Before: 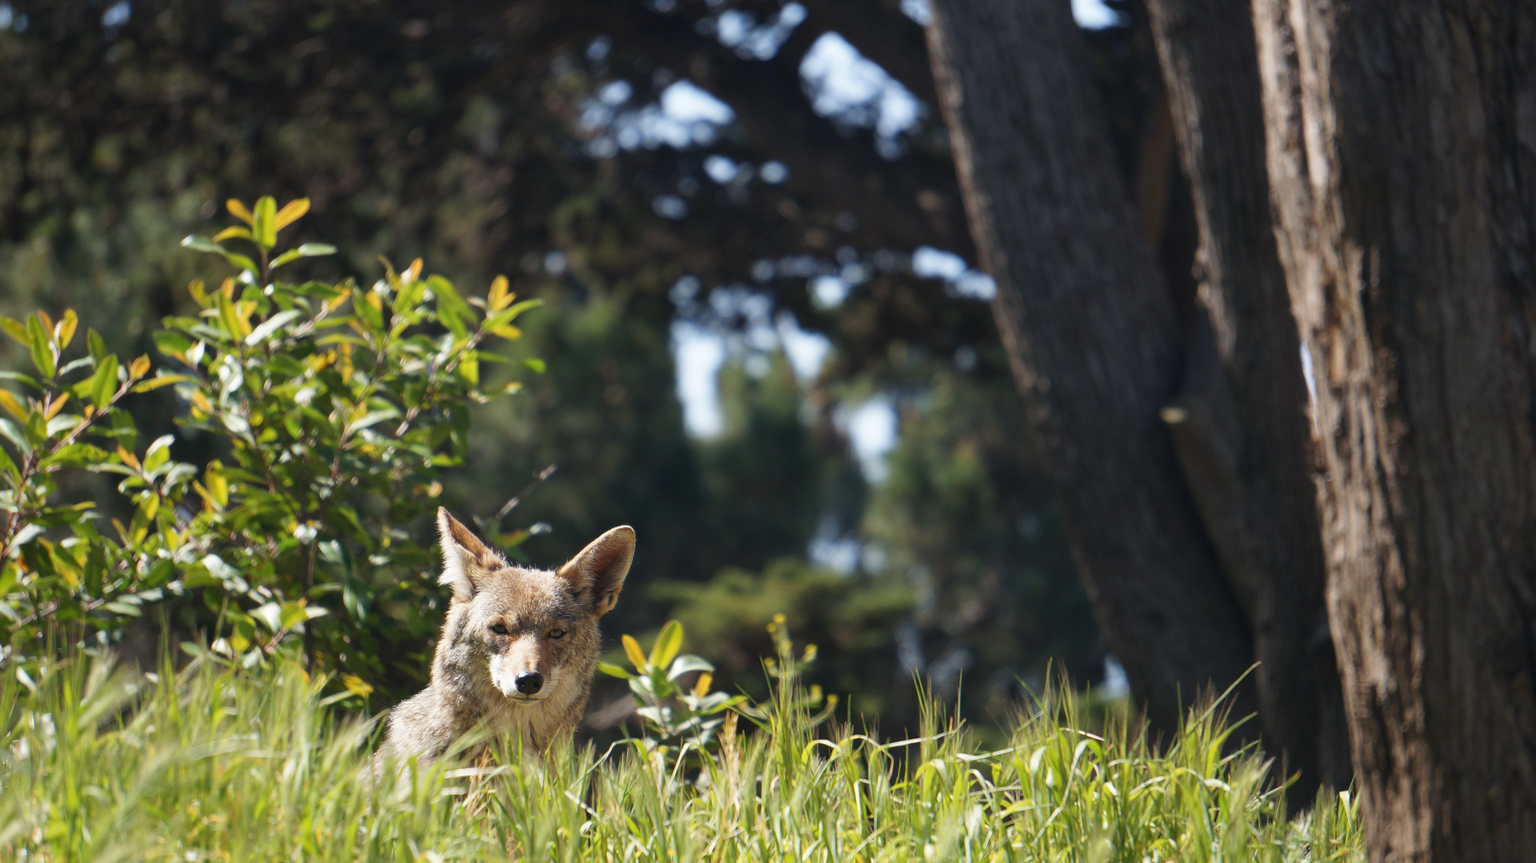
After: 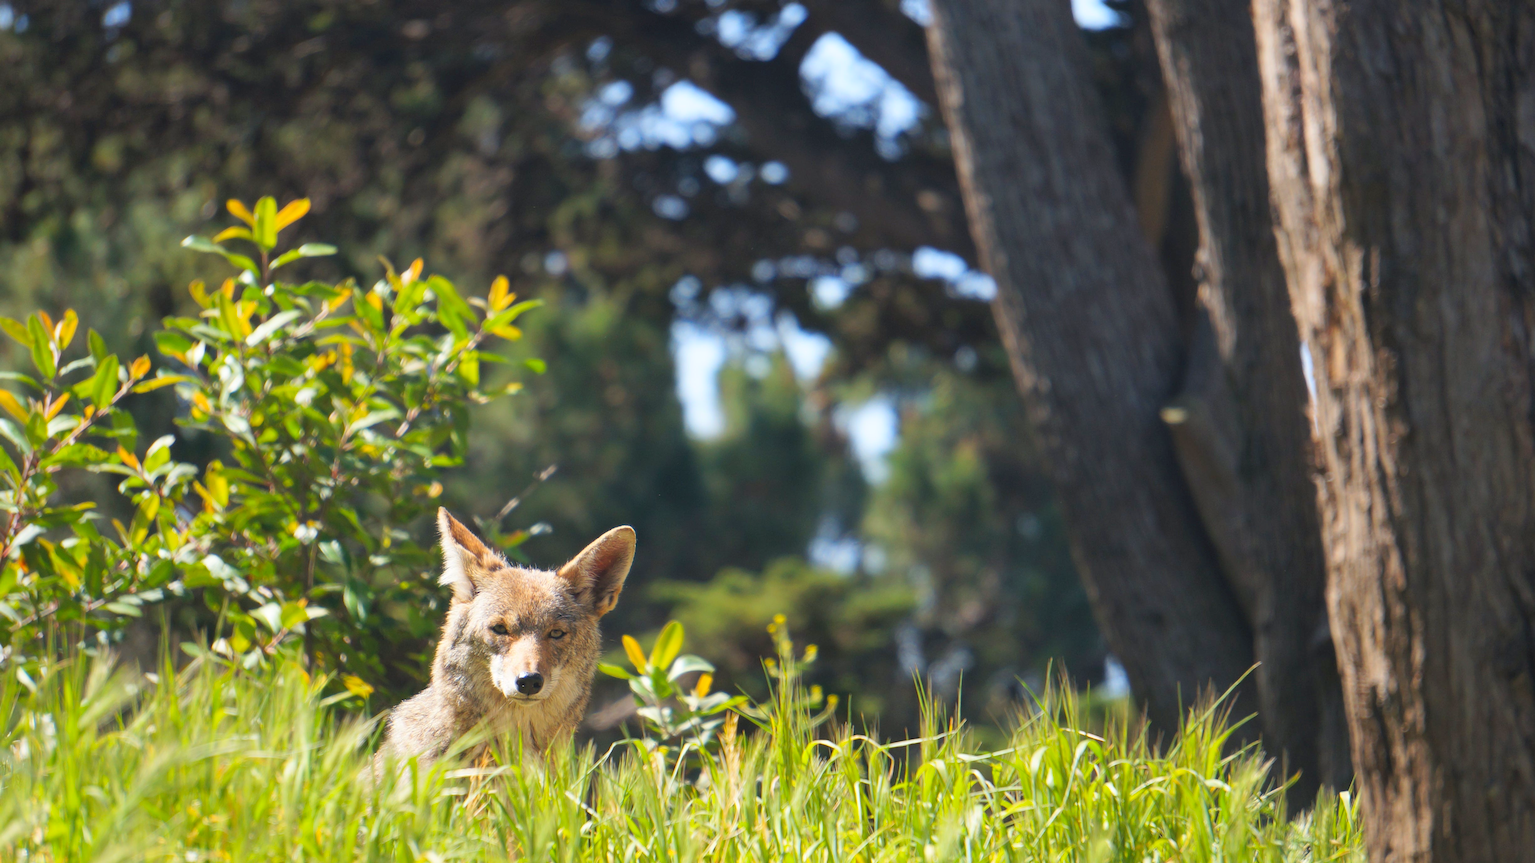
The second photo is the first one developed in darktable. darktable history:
contrast brightness saturation: contrast 0.069, brightness 0.178, saturation 0.413
